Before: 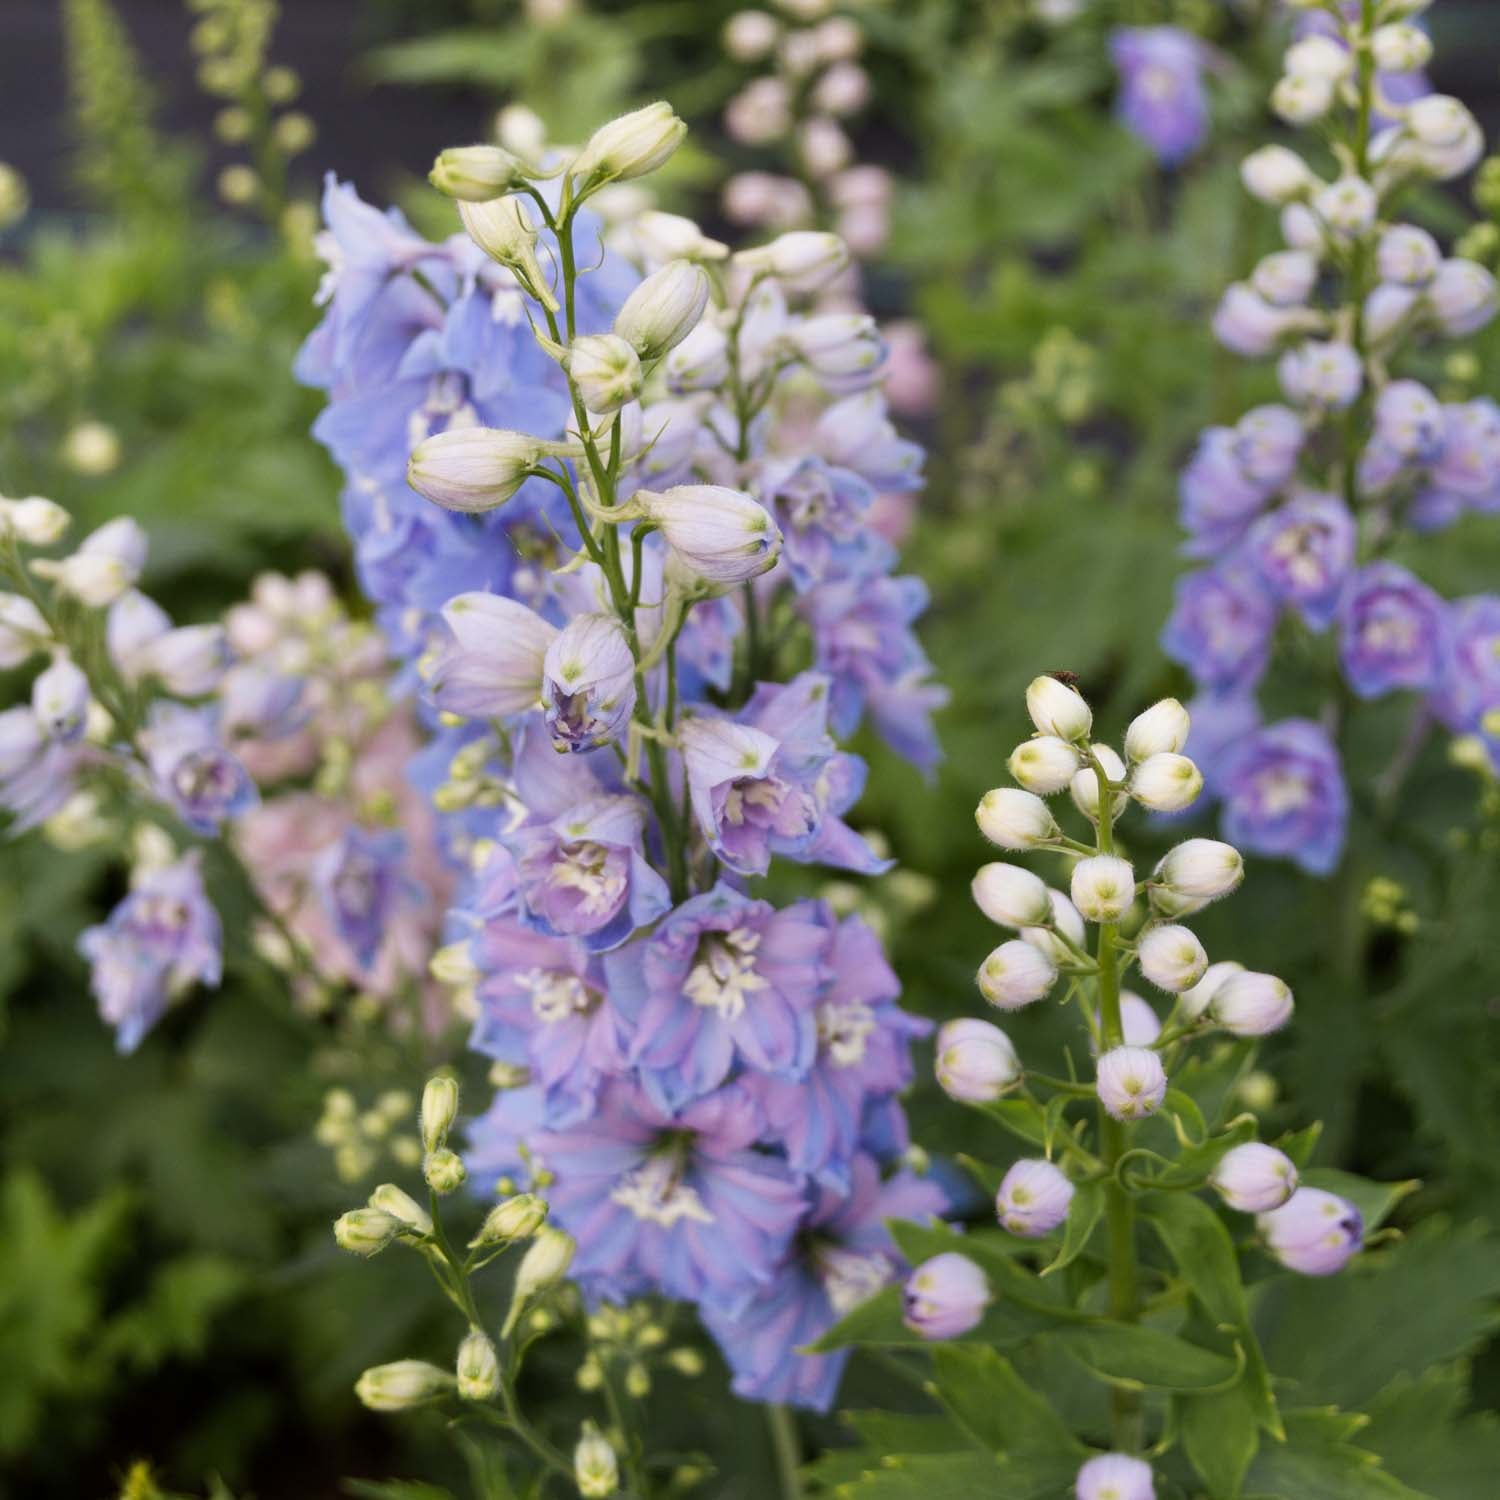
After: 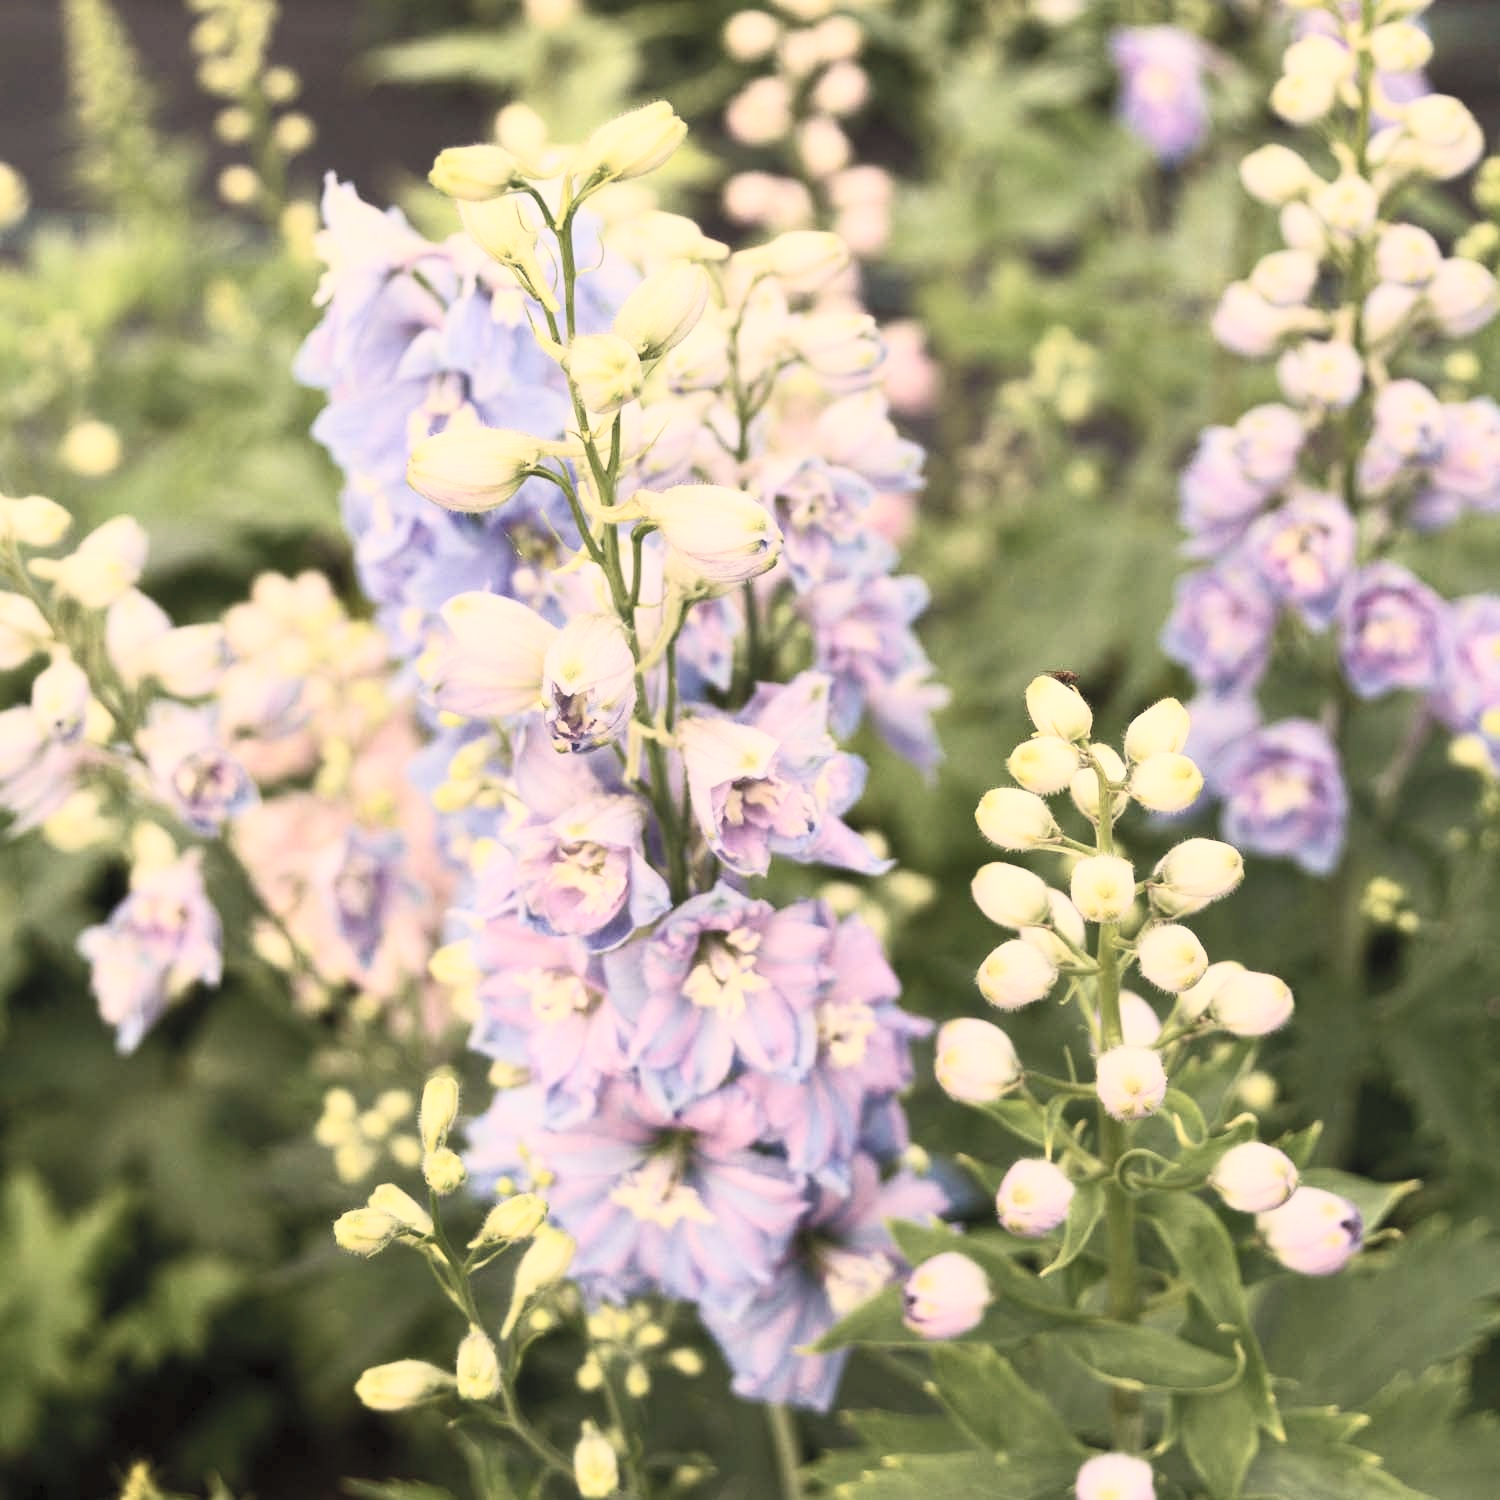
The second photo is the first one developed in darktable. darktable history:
contrast brightness saturation: contrast 0.43, brightness 0.56, saturation -0.19
white balance: red 1.123, blue 0.83
